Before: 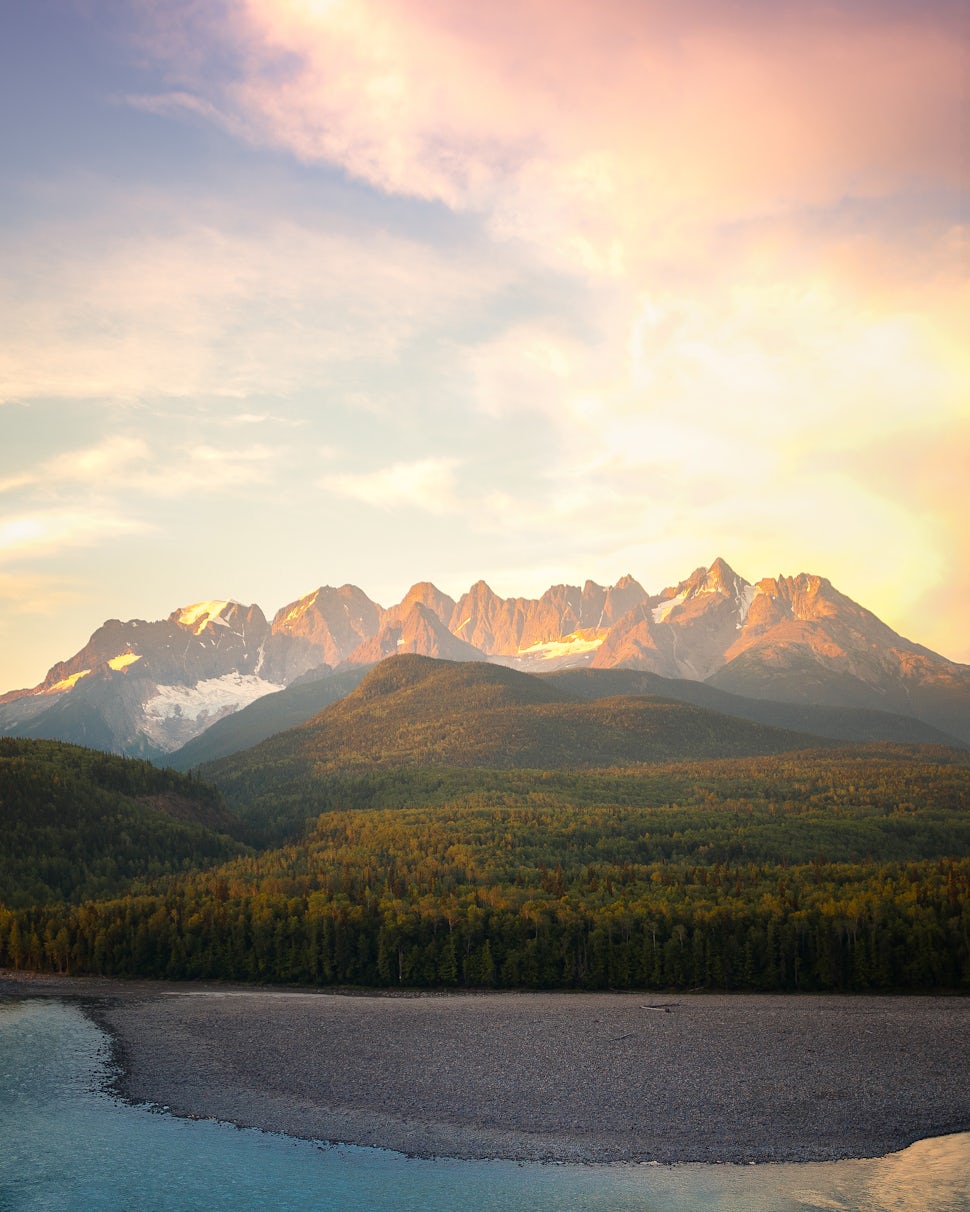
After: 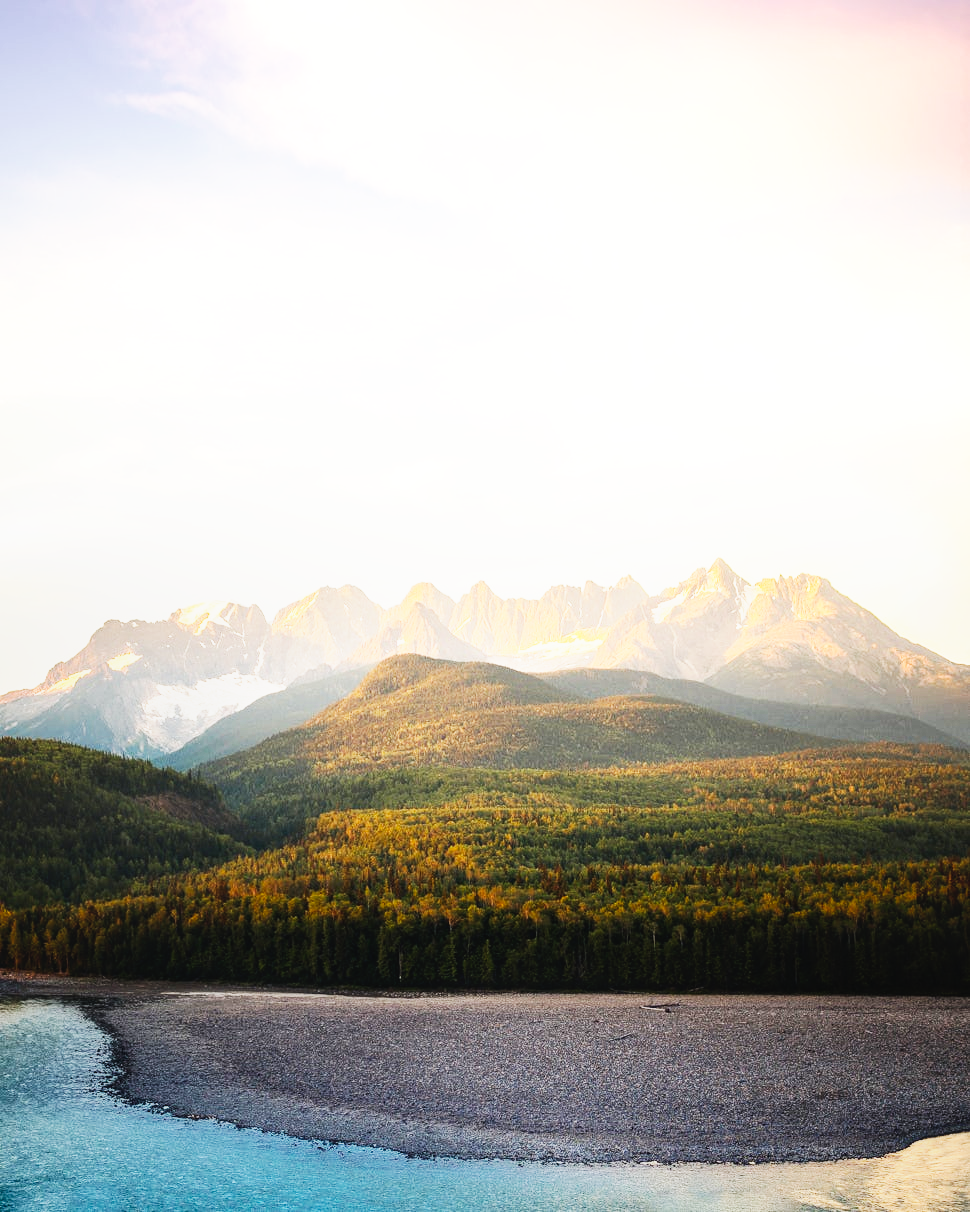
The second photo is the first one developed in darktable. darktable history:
local contrast: detail 110%
tone equalizer: -8 EV -0.417 EV, -7 EV -0.389 EV, -6 EV -0.333 EV, -5 EV -0.222 EV, -3 EV 0.222 EV, -2 EV 0.333 EV, -1 EV 0.389 EV, +0 EV 0.417 EV, edges refinement/feathering 500, mask exposure compensation -1.57 EV, preserve details no
white balance: emerald 1
base curve: curves: ch0 [(0, 0) (0.007, 0.004) (0.027, 0.03) (0.046, 0.07) (0.207, 0.54) (0.442, 0.872) (0.673, 0.972) (1, 1)], preserve colors none
